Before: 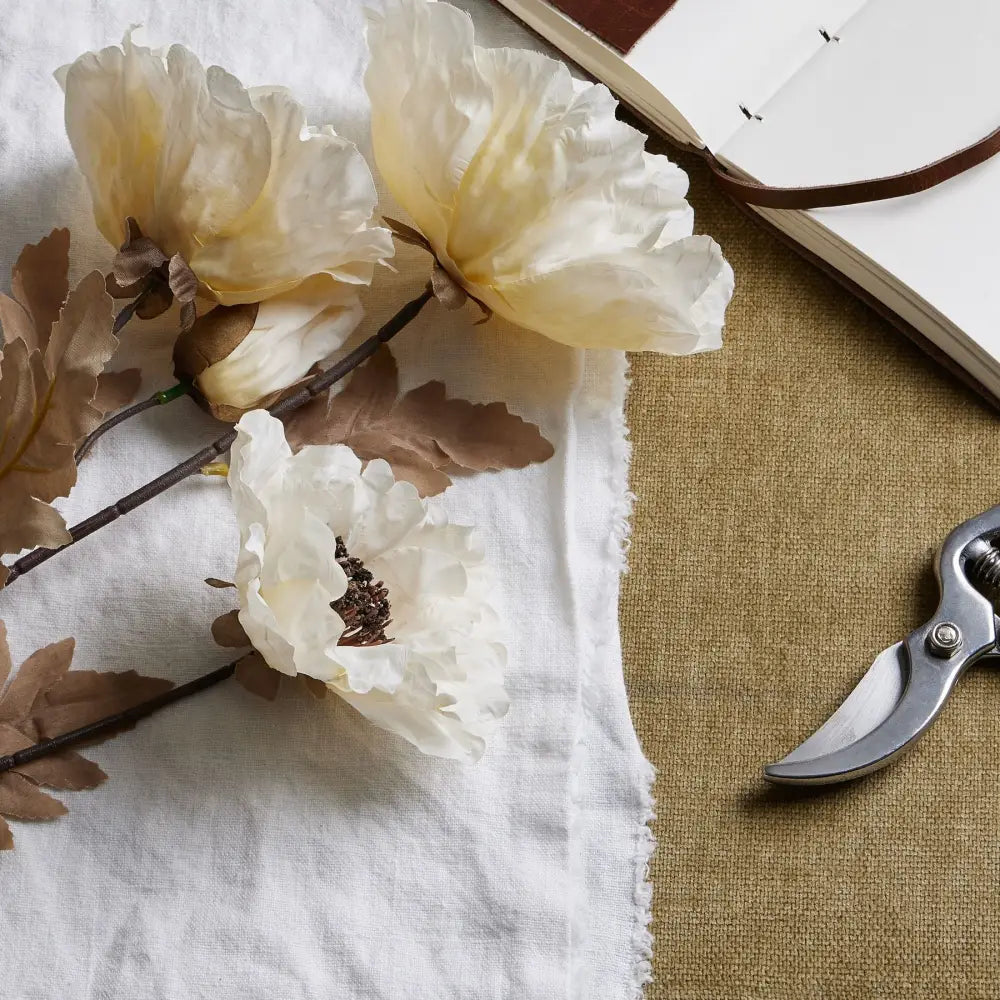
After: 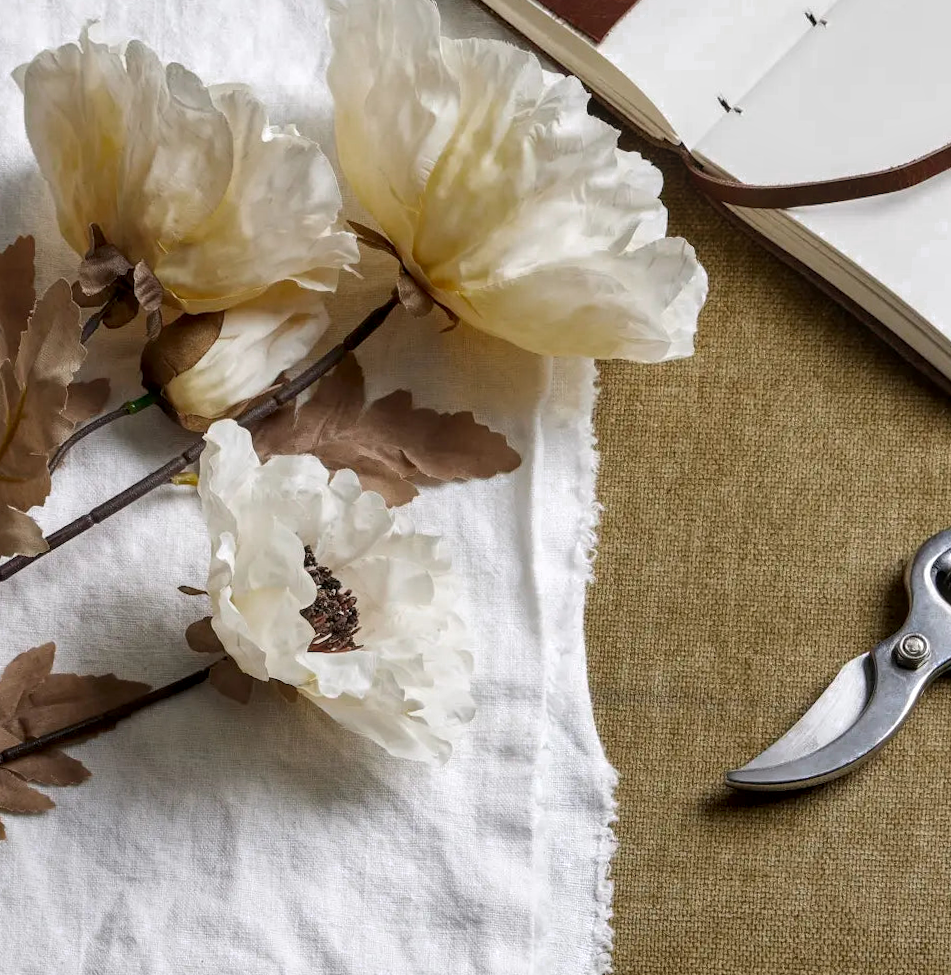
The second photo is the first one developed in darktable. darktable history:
rotate and perspective: rotation 0.074°, lens shift (vertical) 0.096, lens shift (horizontal) -0.041, crop left 0.043, crop right 0.952, crop top 0.024, crop bottom 0.979
color zones: curves: ch0 [(0.203, 0.433) (0.607, 0.517) (0.697, 0.696) (0.705, 0.897)]
tone equalizer: on, module defaults
local contrast: on, module defaults
